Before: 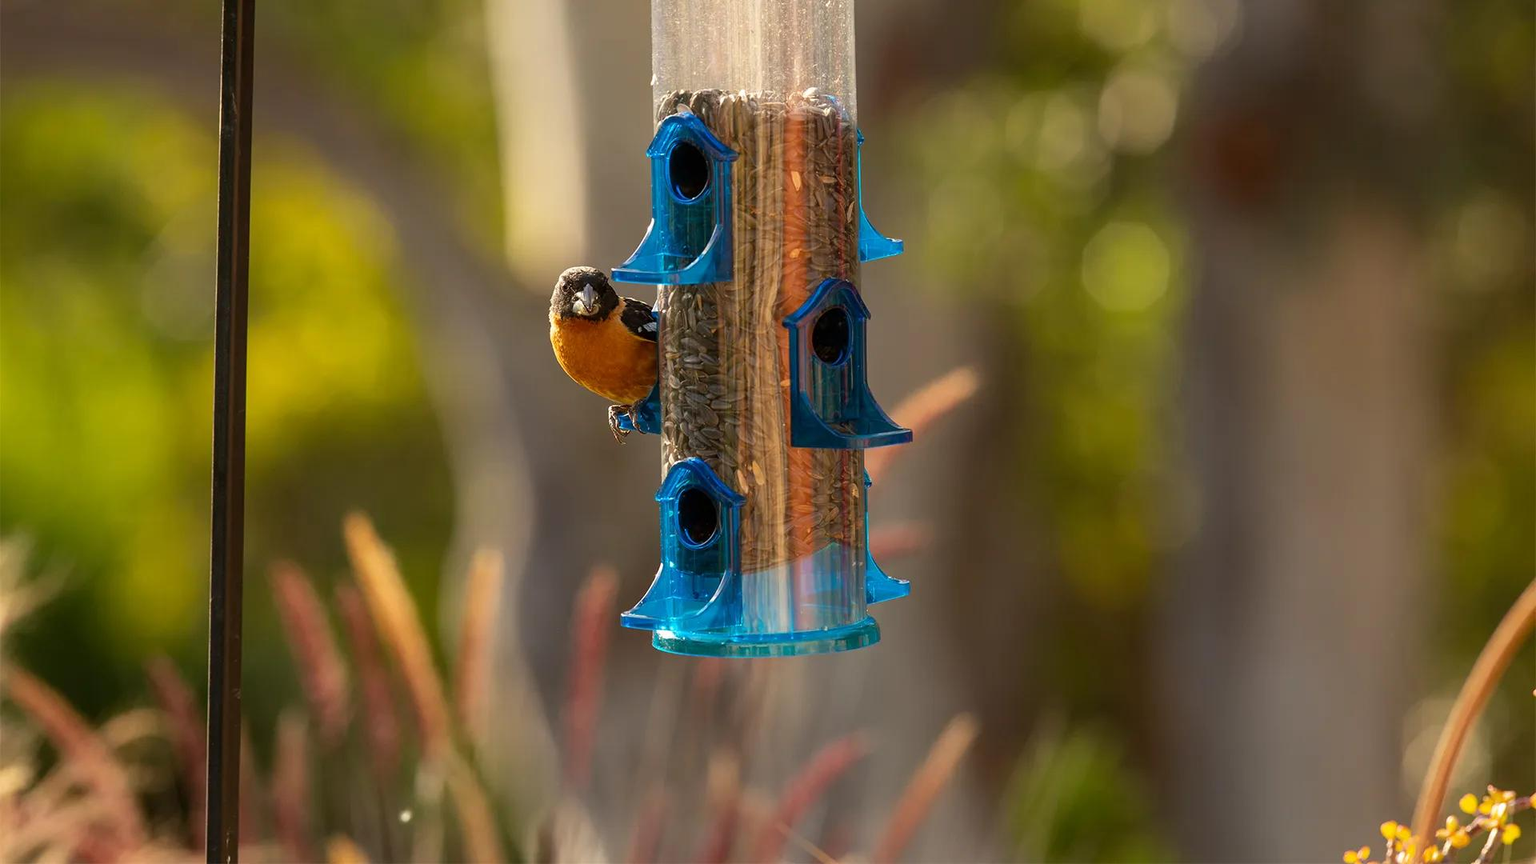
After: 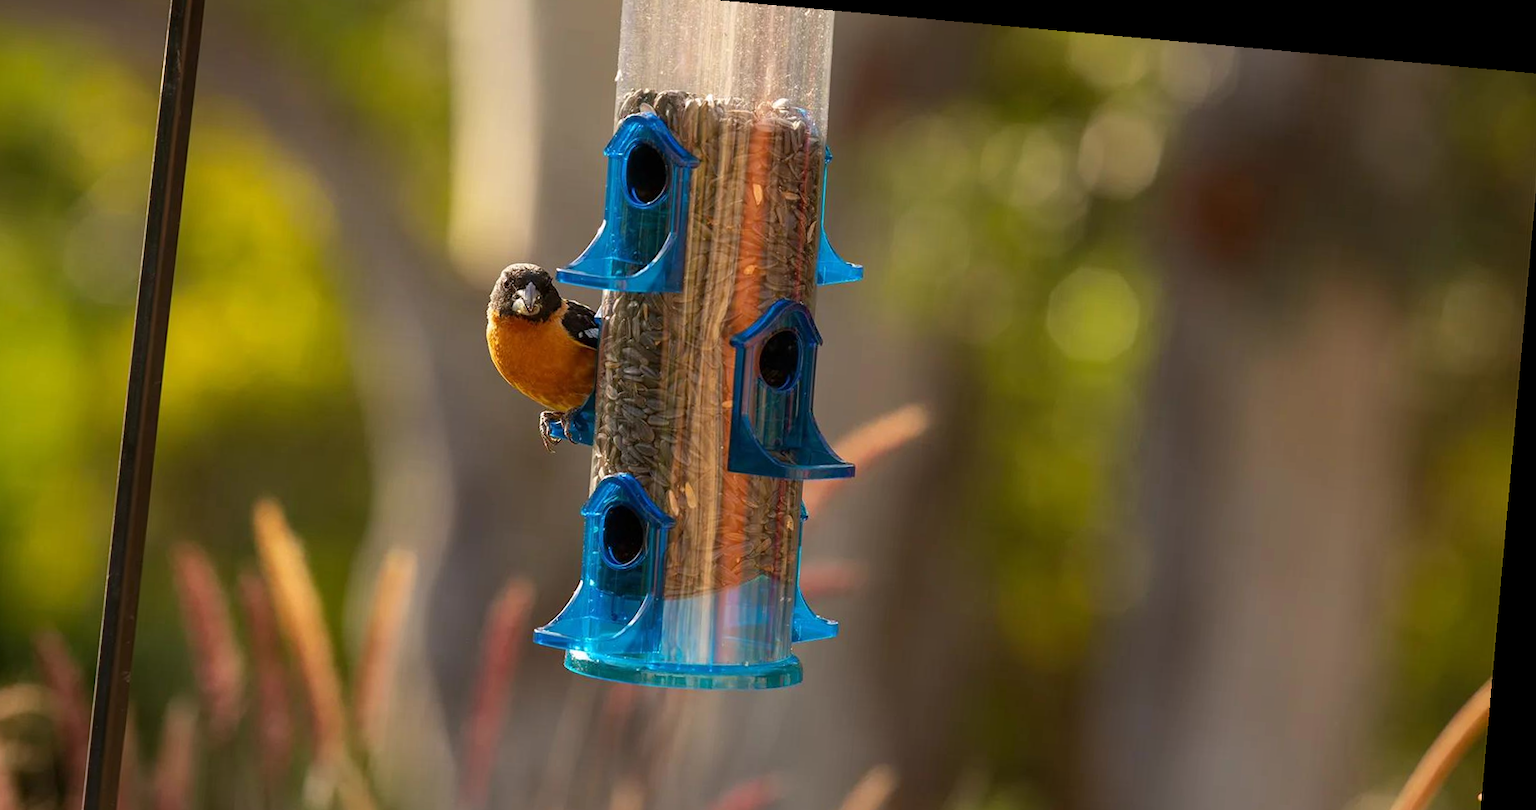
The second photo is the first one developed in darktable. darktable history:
rotate and perspective: rotation 5.12°, automatic cropping off
crop: left 8.155%, top 6.611%, bottom 15.385%
white balance: red 1.004, blue 1.024
